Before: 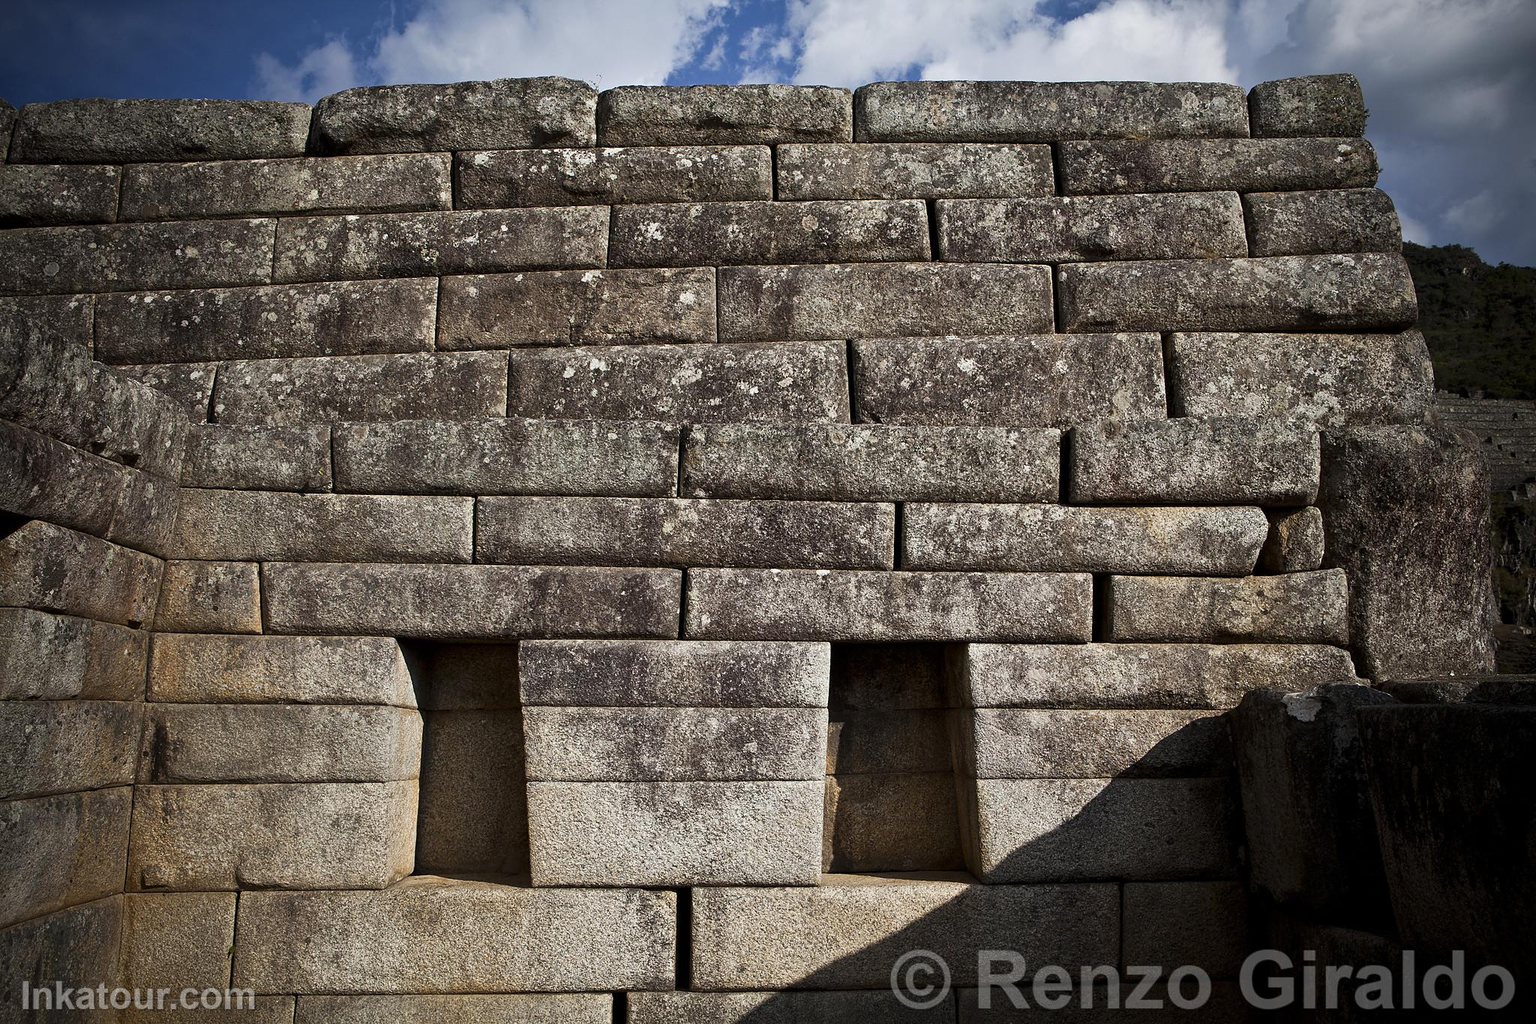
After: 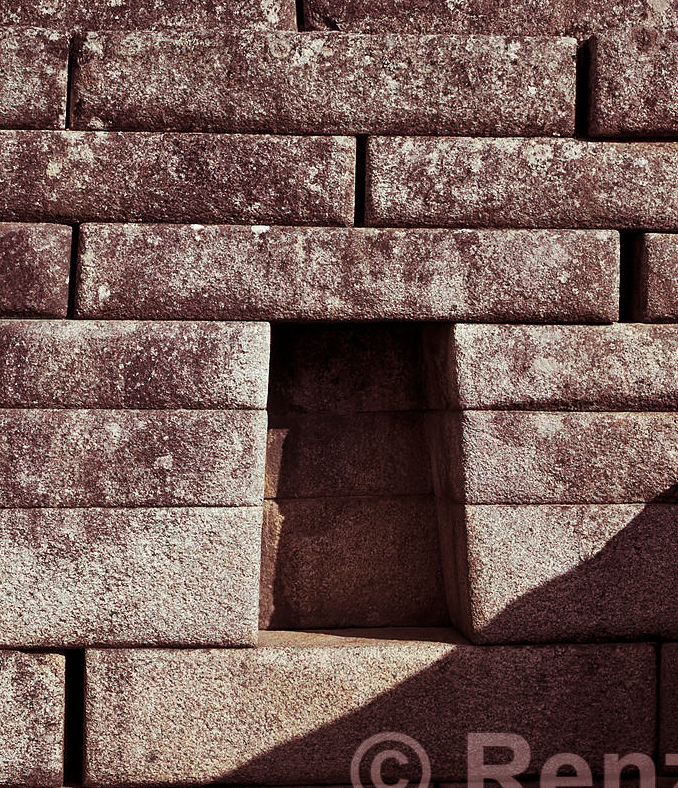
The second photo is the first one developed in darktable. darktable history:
crop: left 40.878%, top 39.176%, right 25.993%, bottom 3.081%
split-toning: on, module defaults
